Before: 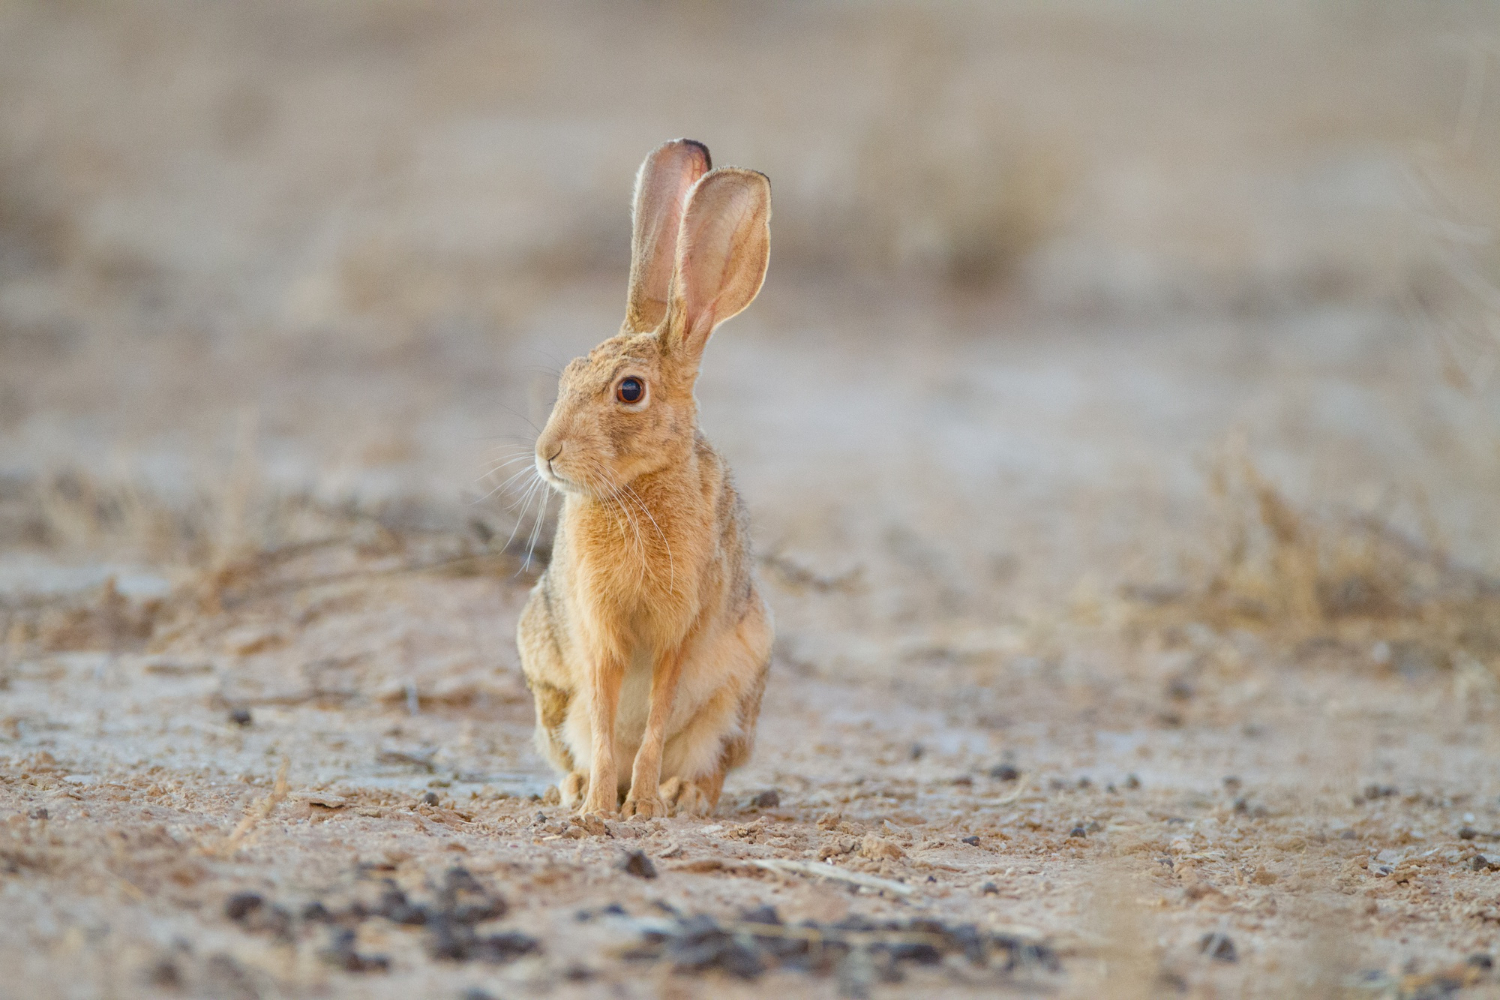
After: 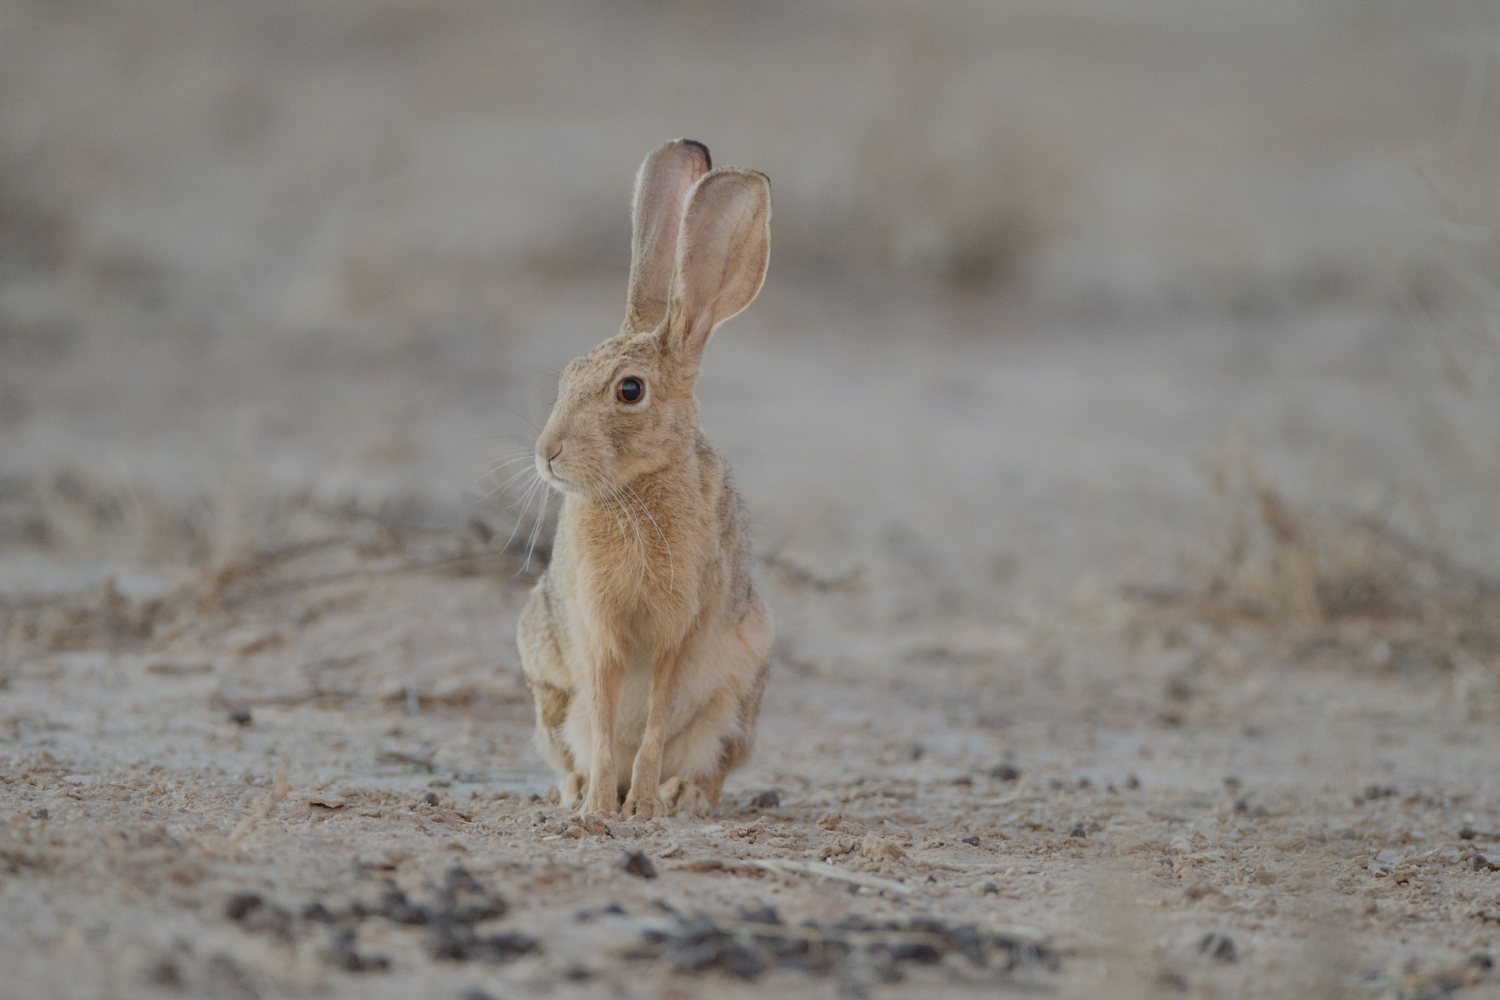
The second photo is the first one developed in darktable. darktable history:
color correction: saturation 0.57
filmic rgb: black relative exposure -15 EV, white relative exposure 3 EV, threshold 6 EV, target black luminance 0%, hardness 9.27, latitude 99%, contrast 0.912, shadows ↔ highlights balance 0.505%, add noise in highlights 0, color science v3 (2019), use custom middle-gray values true, iterations of high-quality reconstruction 0, contrast in highlights soft, enable highlight reconstruction true
exposure: exposure -0.492 EV, compensate highlight preservation false
